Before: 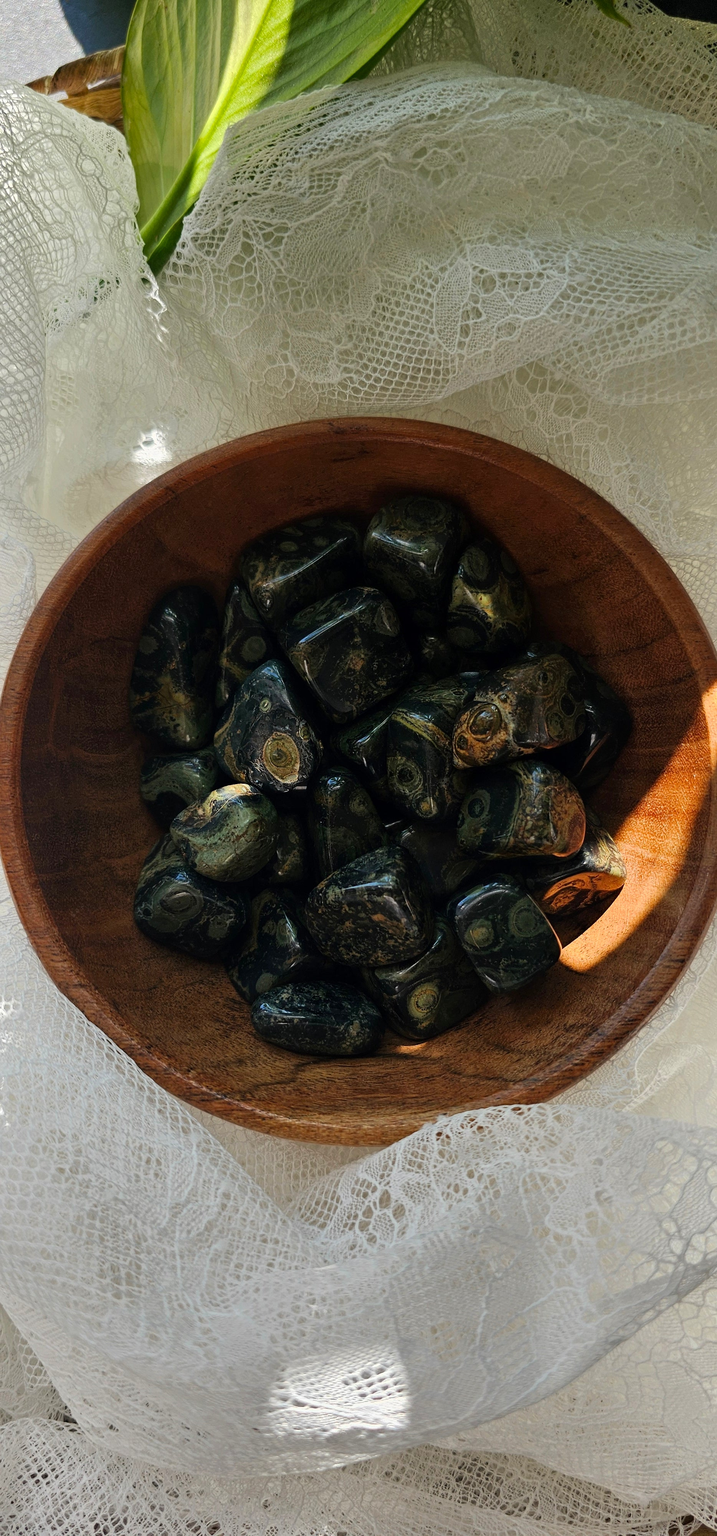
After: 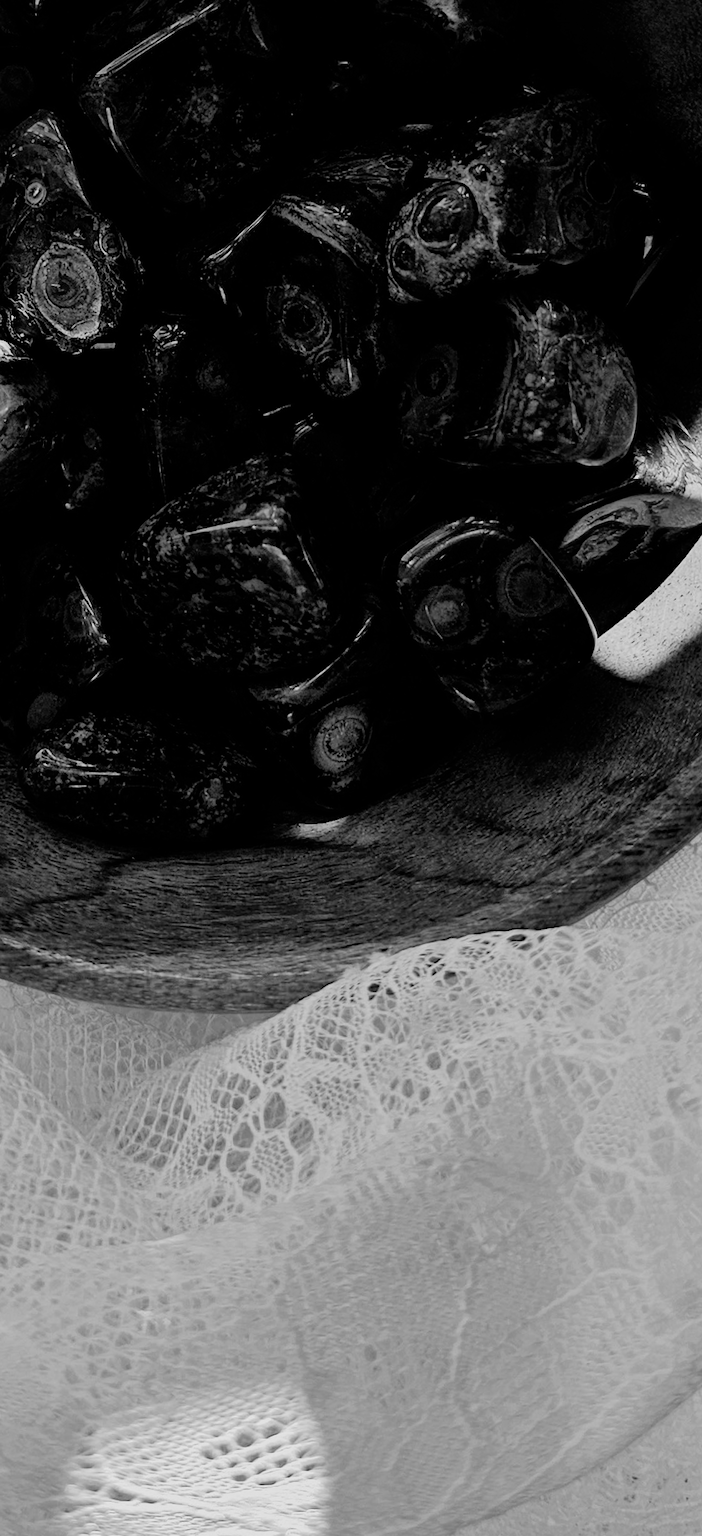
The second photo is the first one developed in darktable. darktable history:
filmic rgb: black relative exposure -5 EV, white relative exposure 3.5 EV, hardness 3.19, contrast 1.2, highlights saturation mix -50%
color correction: highlights a* -4.28, highlights b* 6.53
crop: left 34.479%, top 38.822%, right 13.718%, bottom 5.172%
monochrome: a 32, b 64, size 2.3
rotate and perspective: rotation -1°, crop left 0.011, crop right 0.989, crop top 0.025, crop bottom 0.975
